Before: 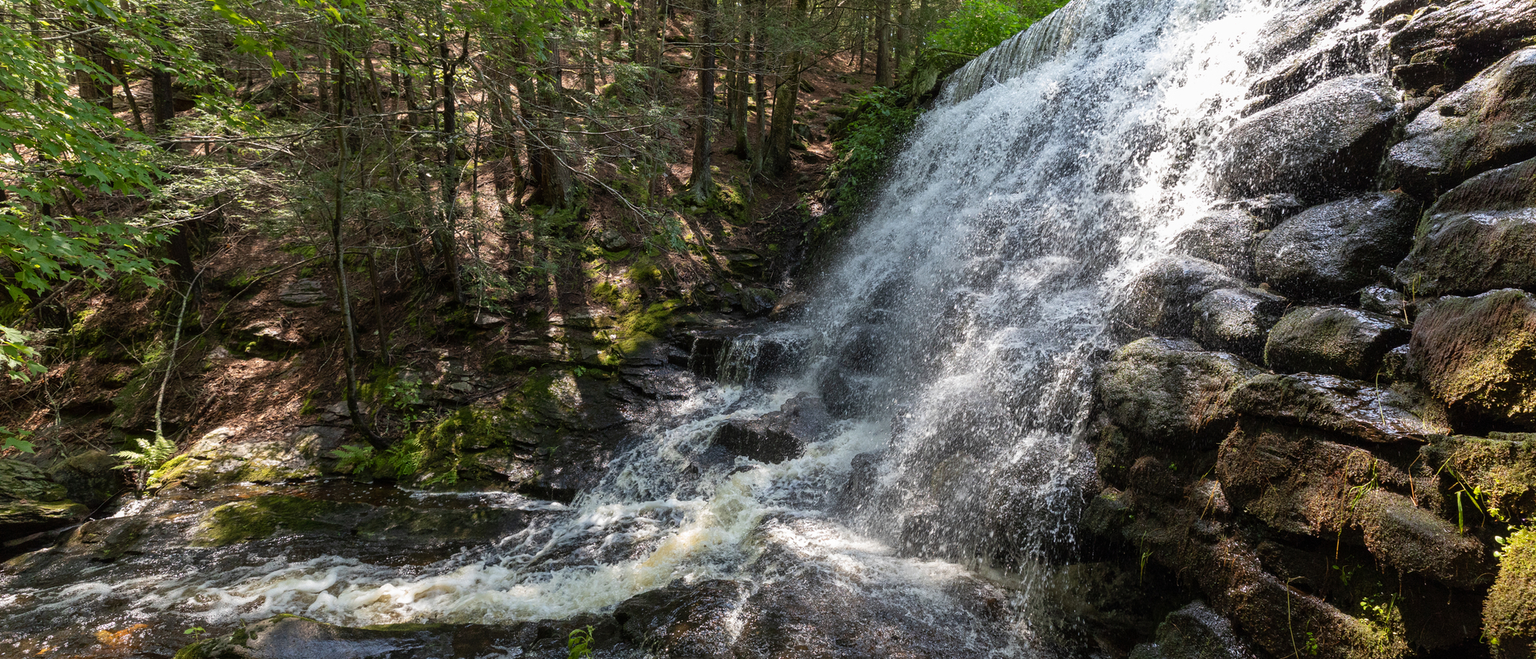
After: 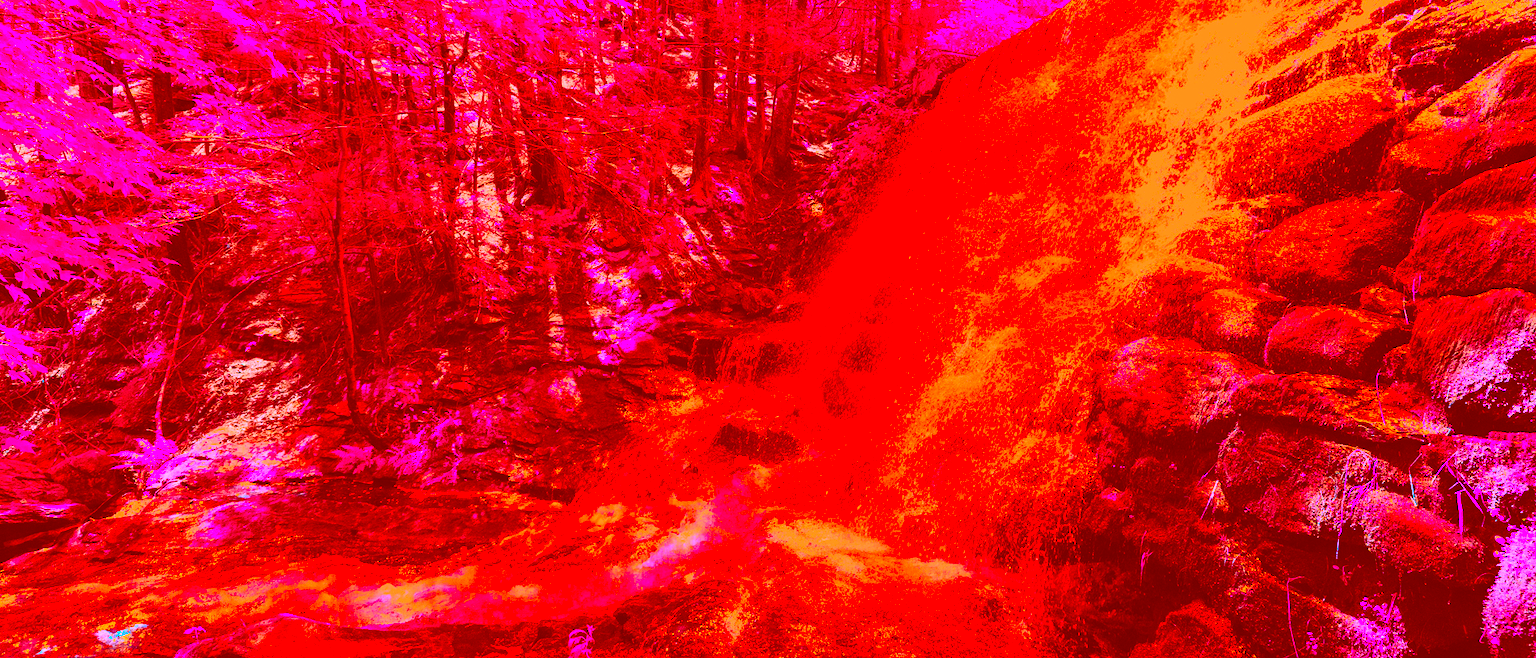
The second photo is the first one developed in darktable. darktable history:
contrast brightness saturation: contrast 0.198, brightness 0.157, saturation 0.215
color correction: highlights a* -39.03, highlights b* -39.6, shadows a* -39.3, shadows b* -39.79, saturation -2.95
exposure: black level correction 0, exposure 0.689 EV, compensate highlight preservation false
